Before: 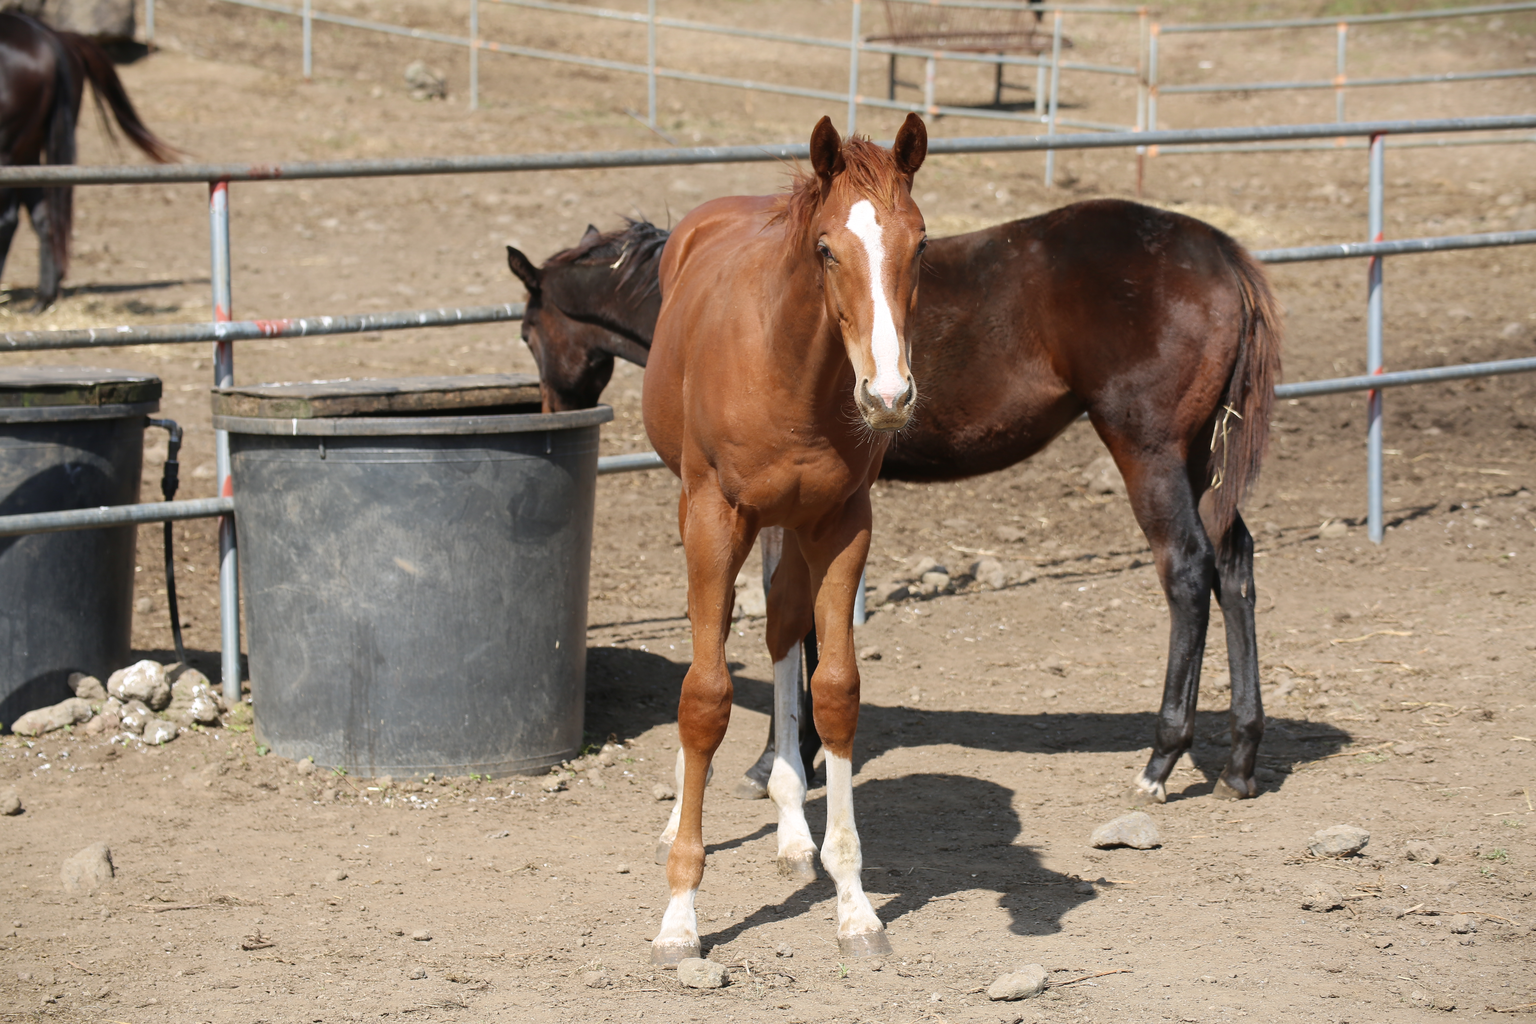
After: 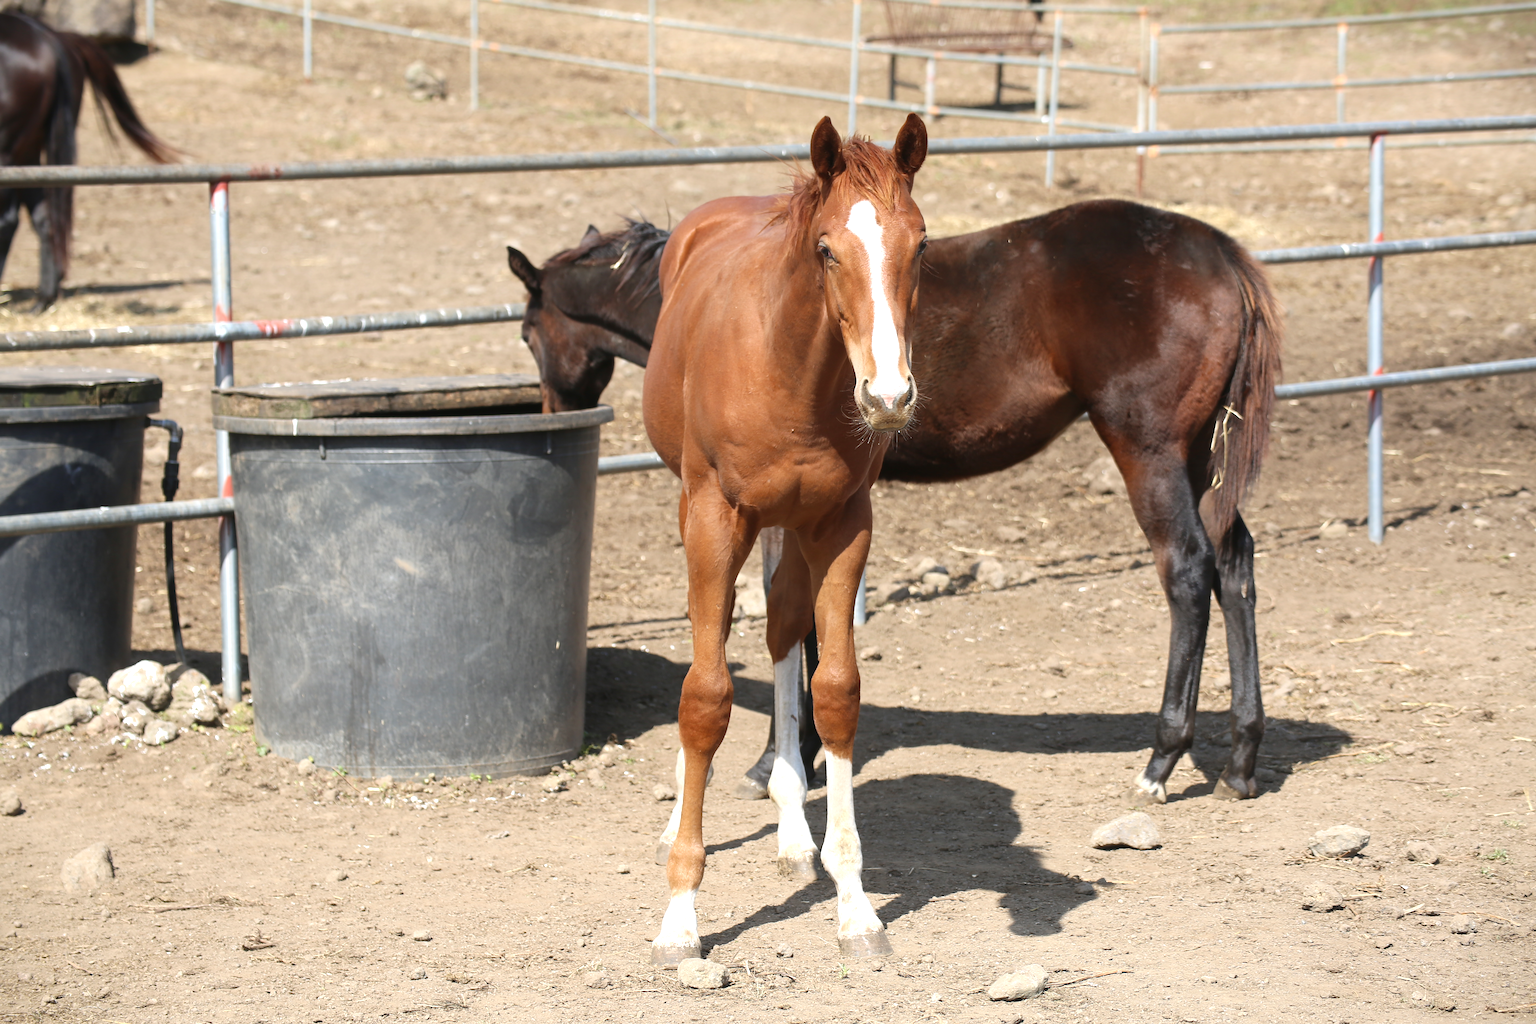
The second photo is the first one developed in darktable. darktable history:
exposure: exposure 0.493 EV, compensate highlight preservation false
